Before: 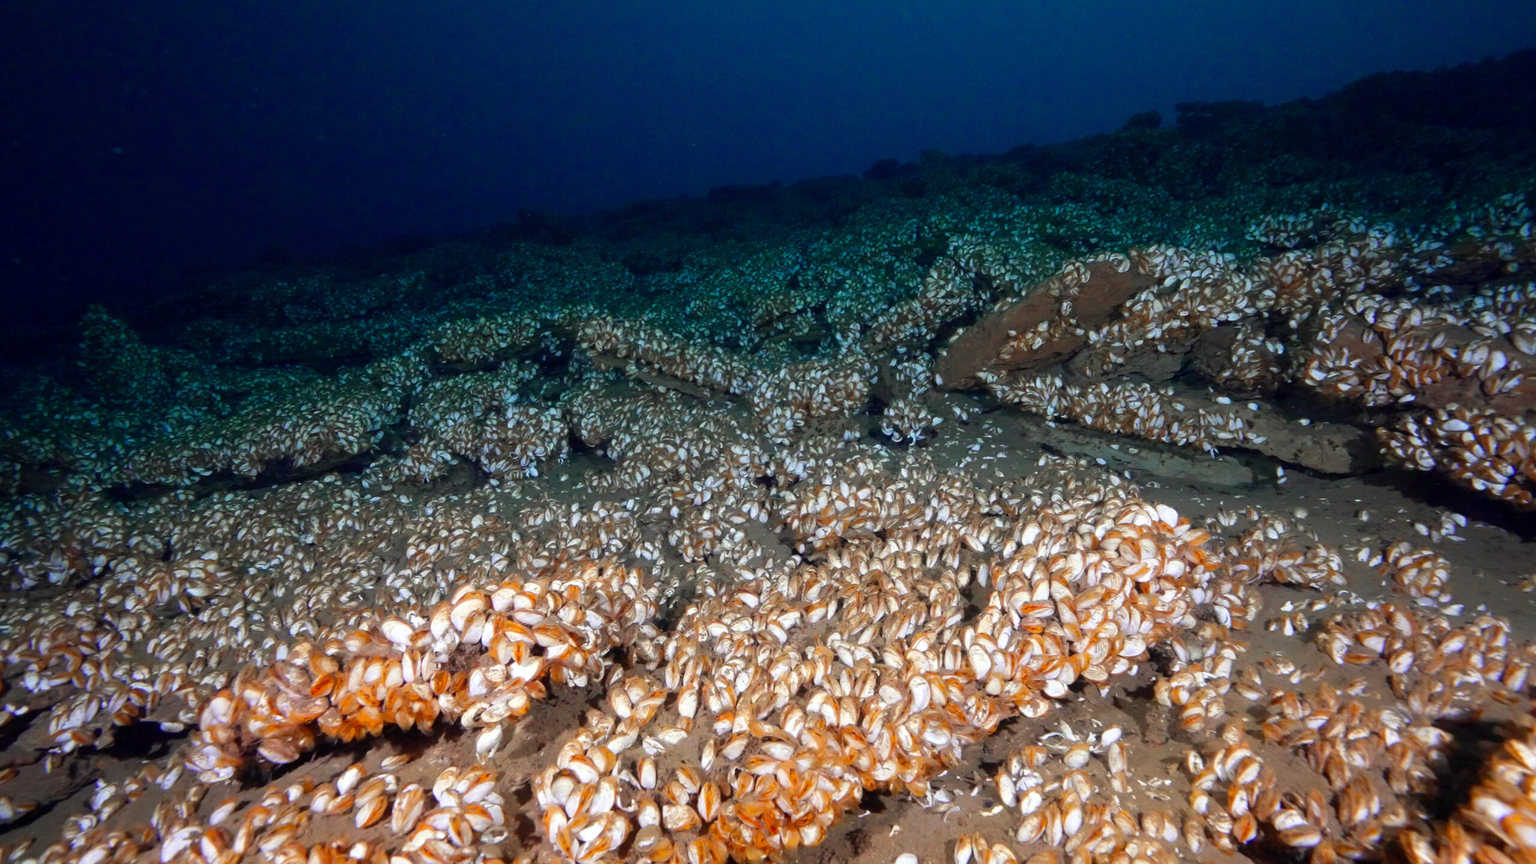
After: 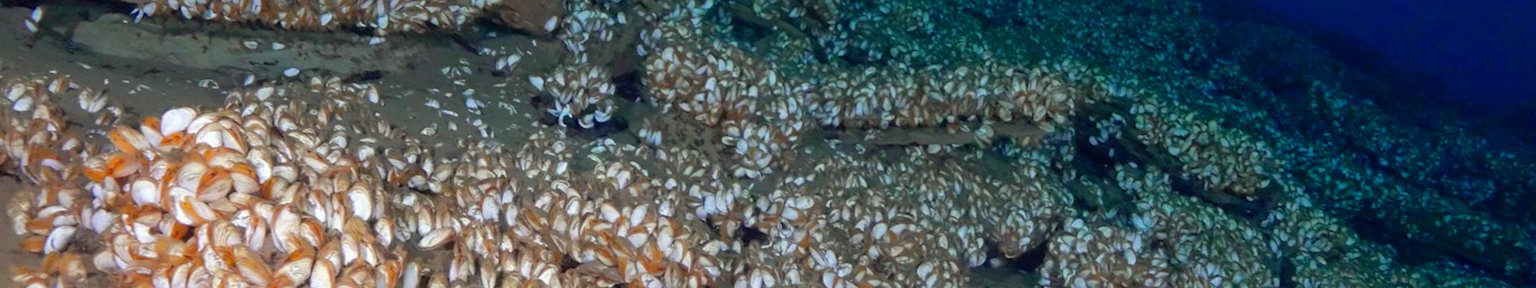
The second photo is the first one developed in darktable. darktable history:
crop and rotate: angle 16.12°, top 30.835%, bottom 35.653%
shadows and highlights: on, module defaults
